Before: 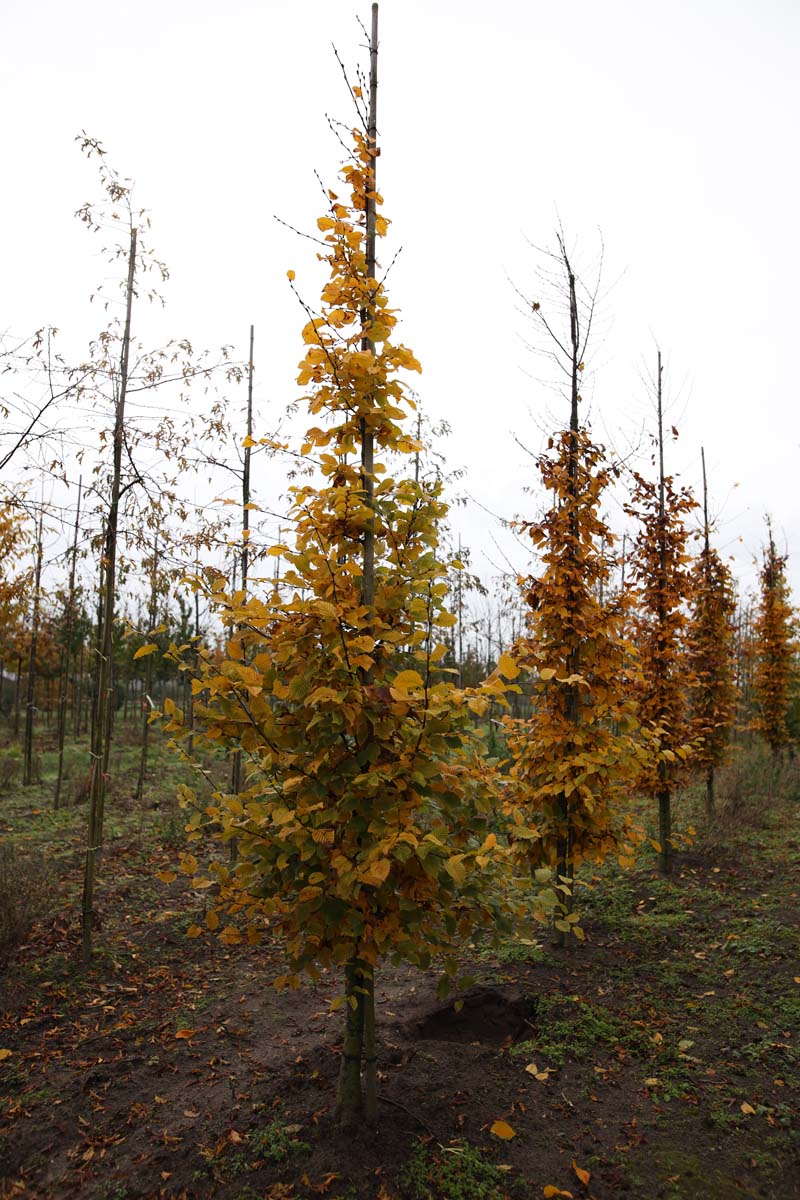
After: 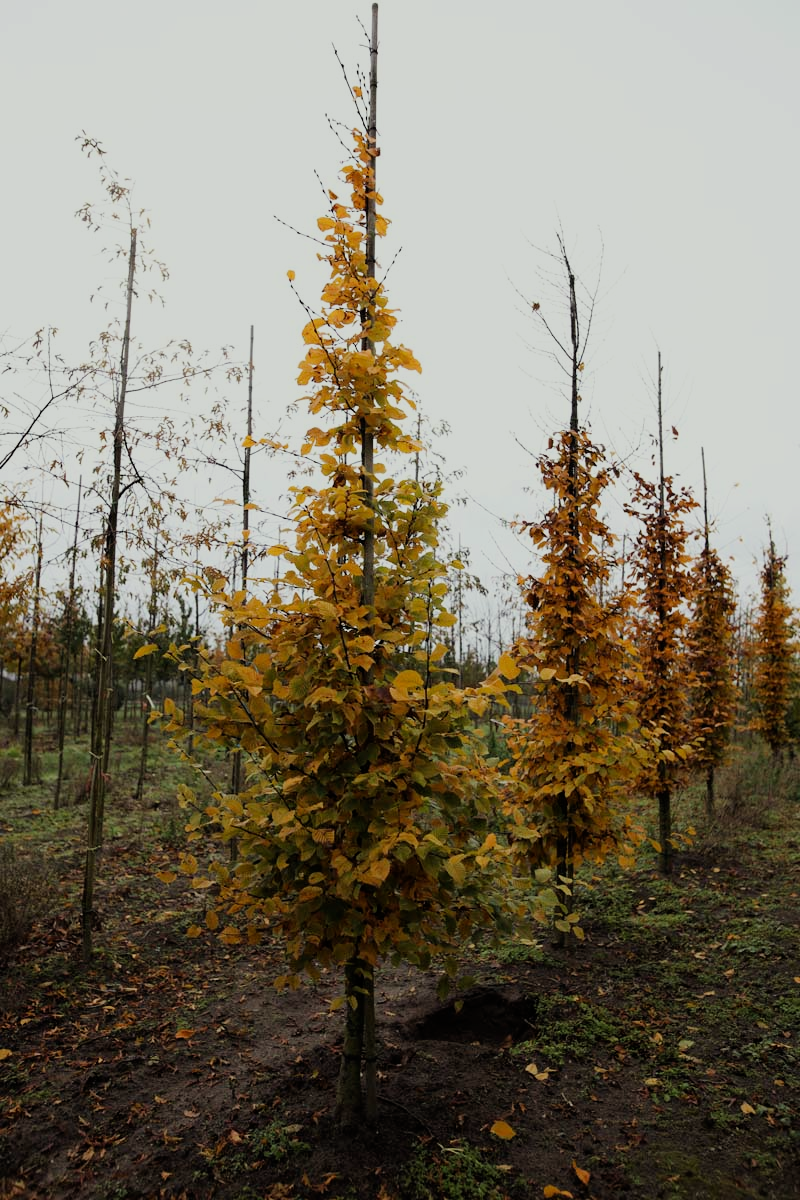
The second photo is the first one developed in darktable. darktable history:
filmic rgb: black relative exposure -7.65 EV, white relative exposure 4.56 EV, hardness 3.61
color correction: highlights a* -2.49, highlights b* 2.3
